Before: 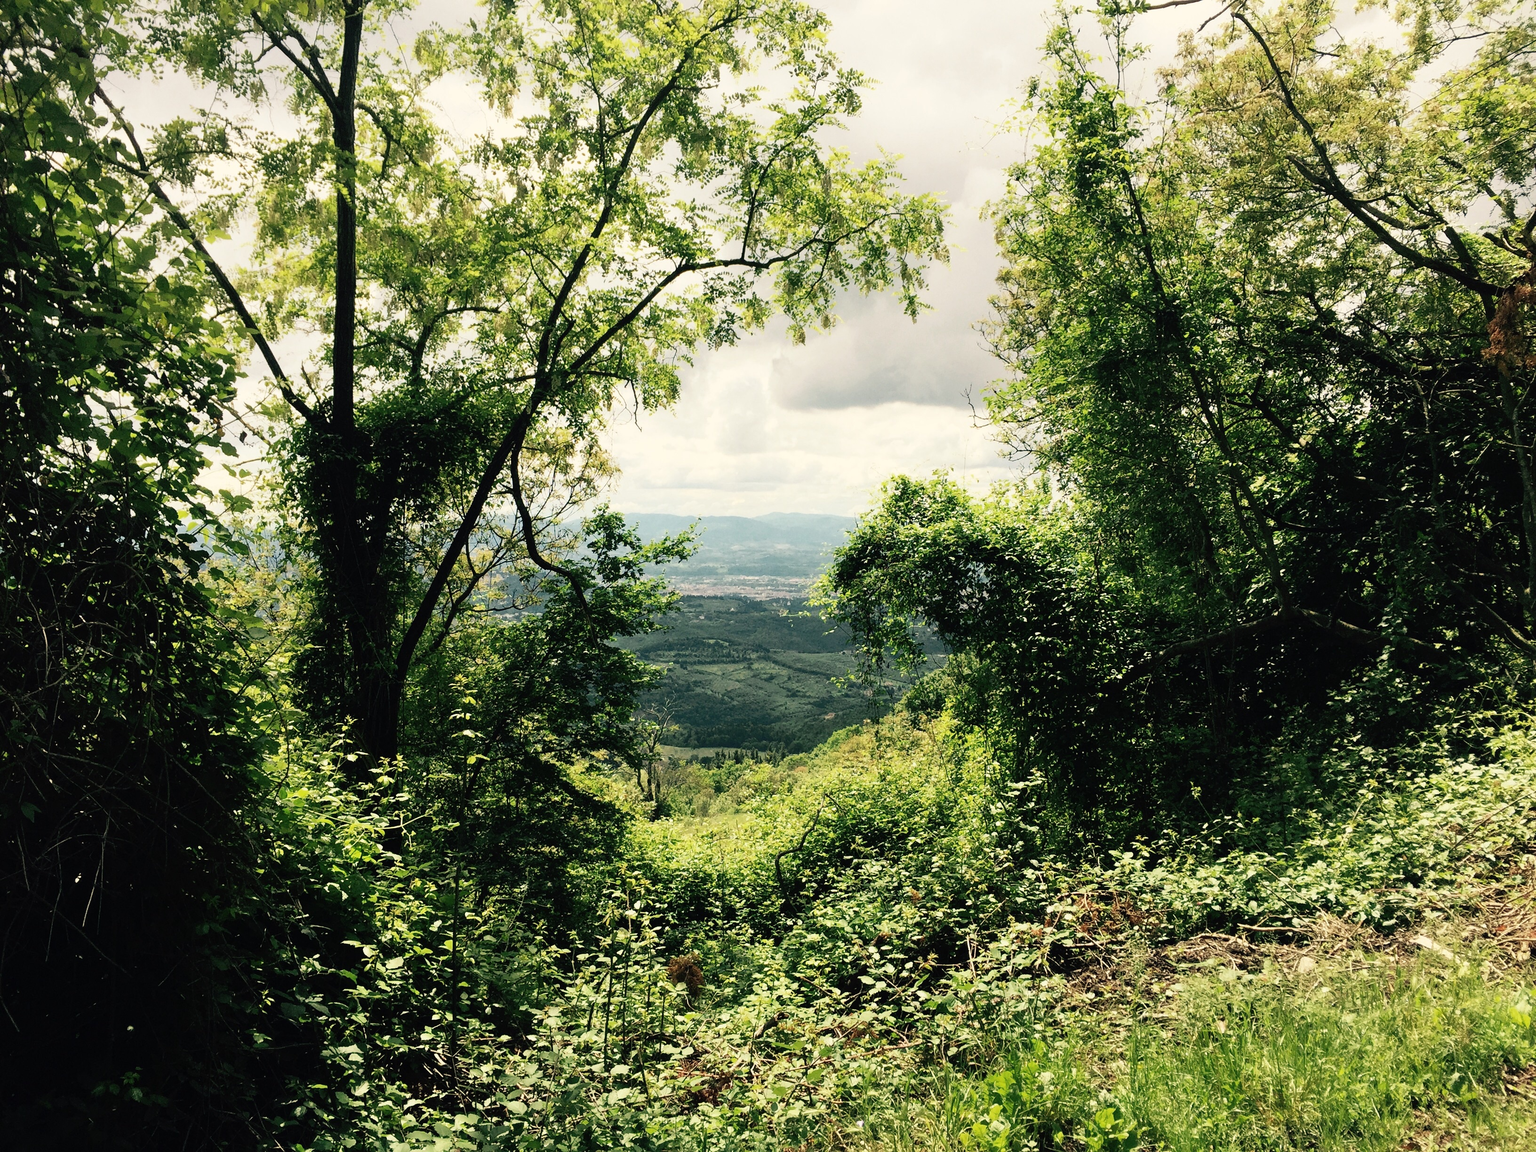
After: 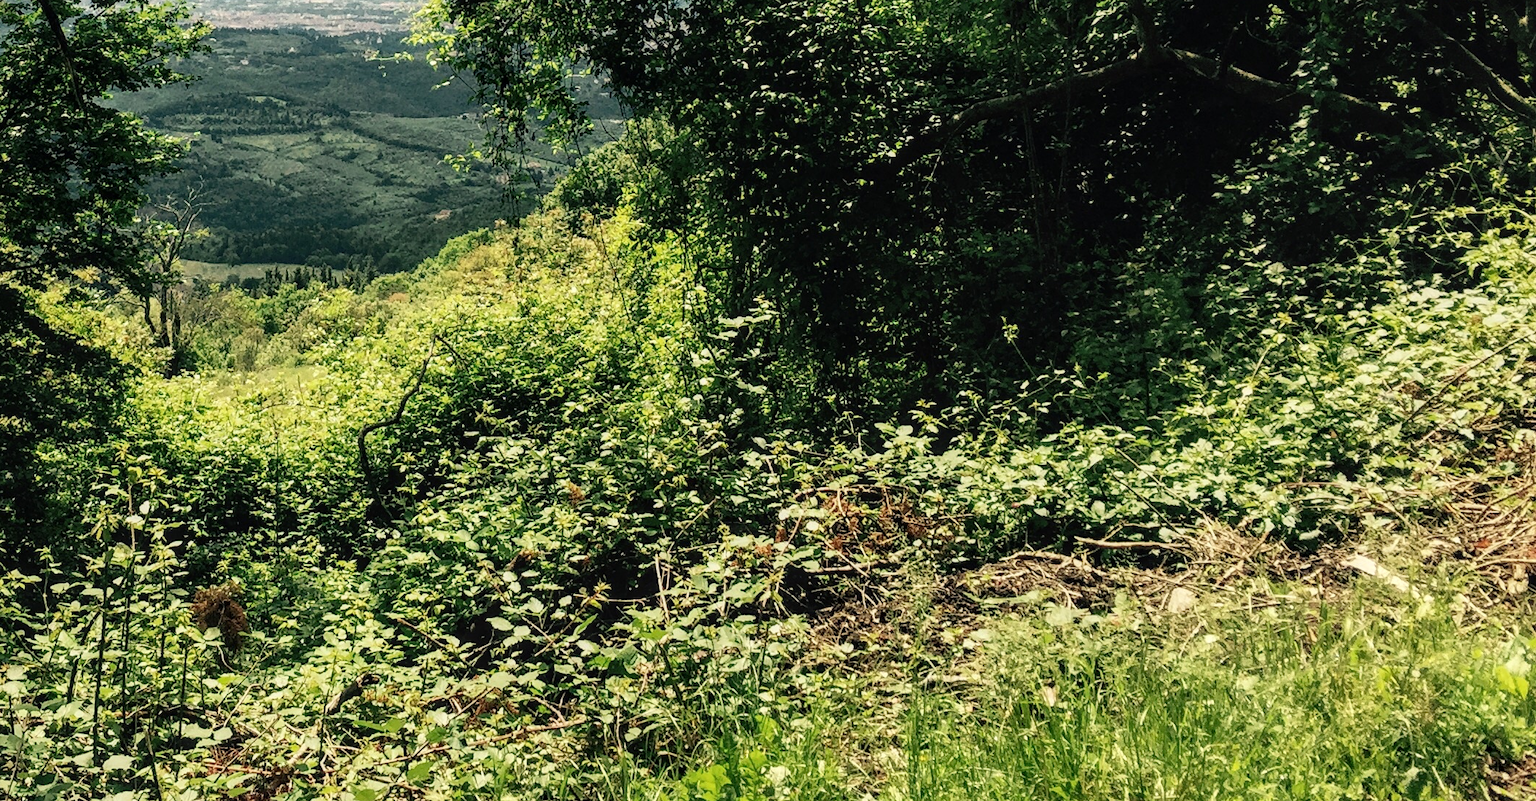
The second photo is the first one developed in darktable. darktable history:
crop and rotate: left 35.431%, top 50.148%, bottom 4.933%
local contrast: on, module defaults
